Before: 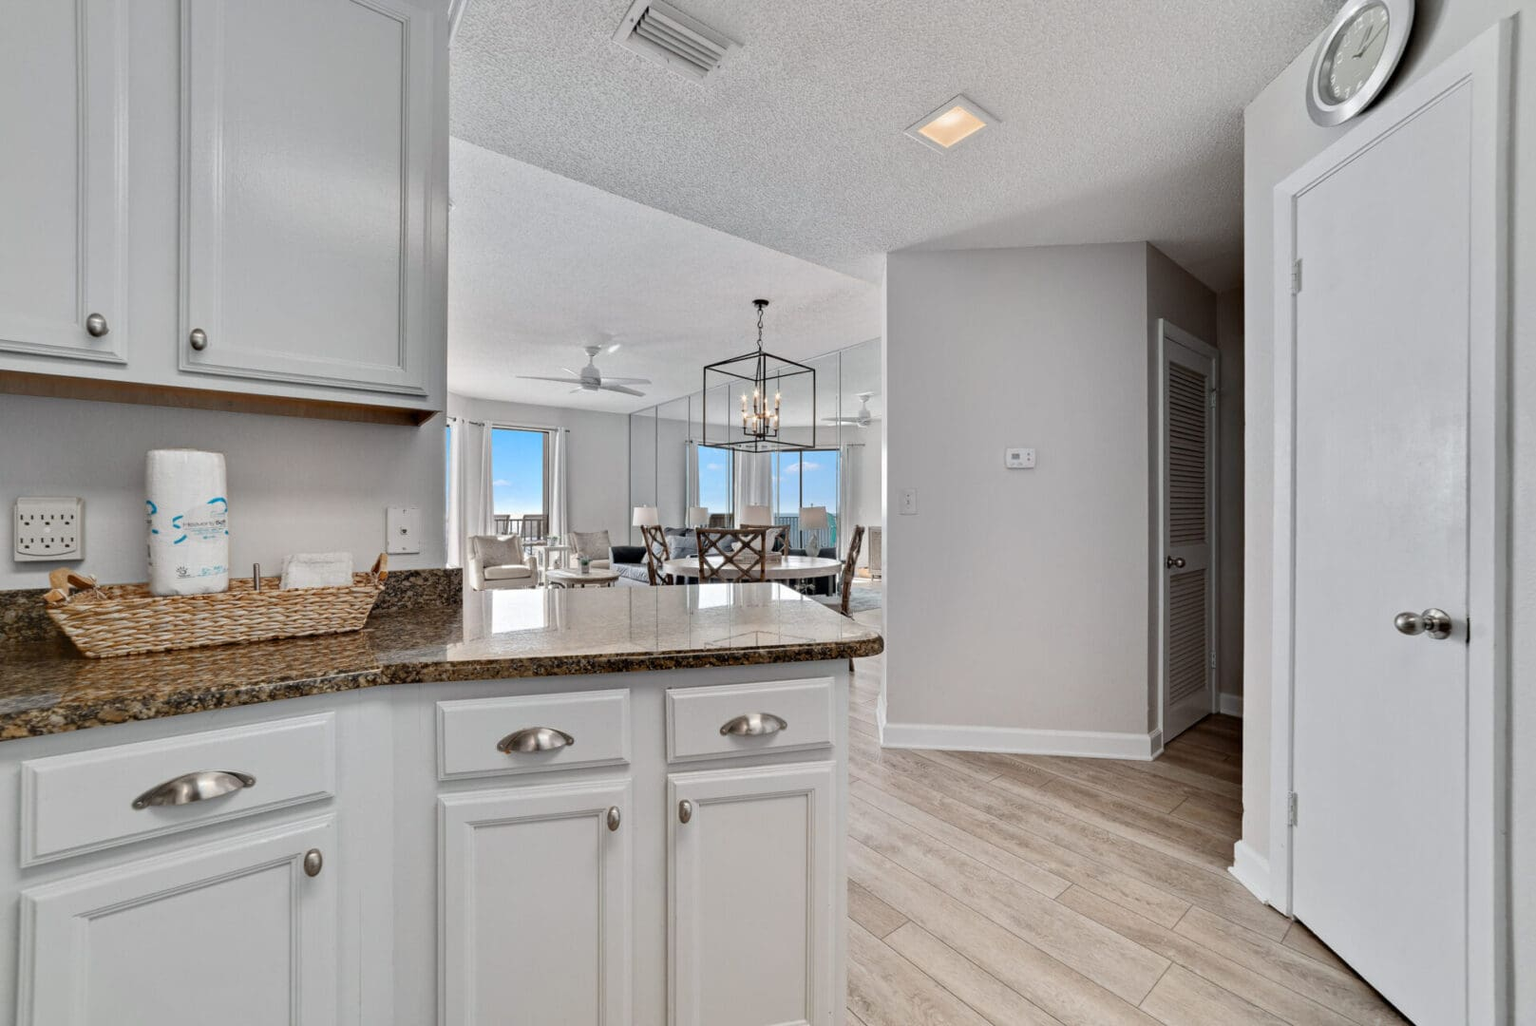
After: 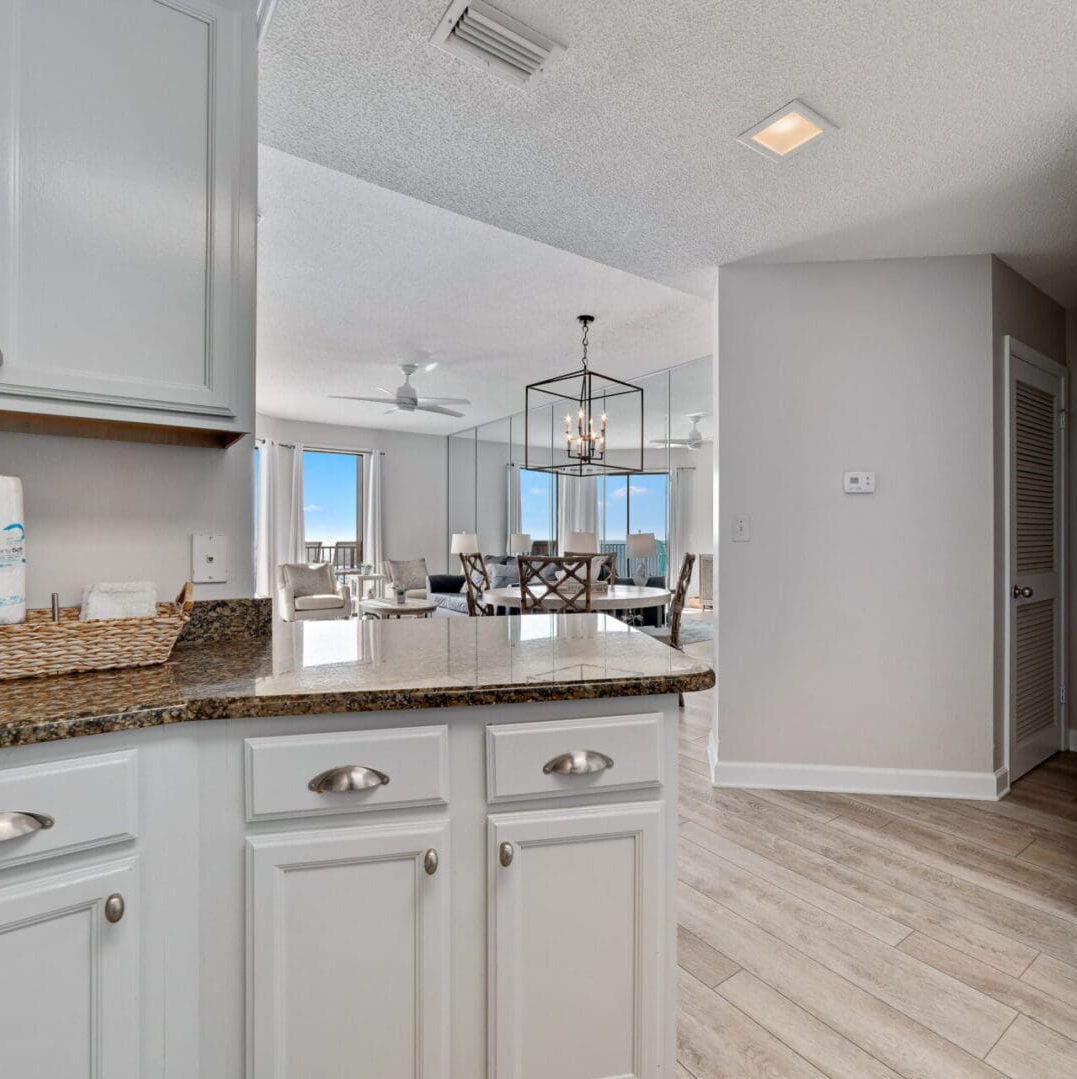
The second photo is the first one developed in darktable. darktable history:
crop and rotate: left 13.348%, right 20.045%
